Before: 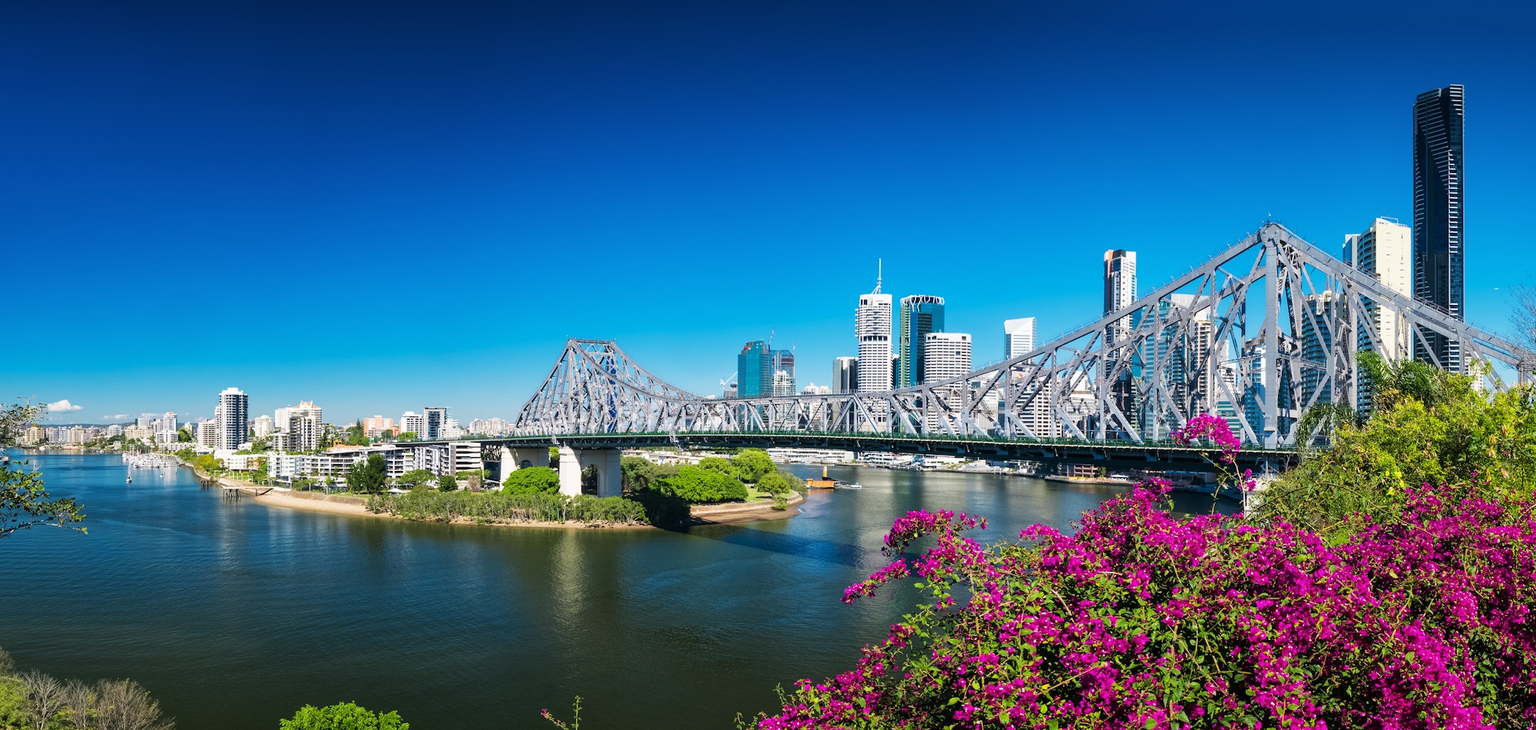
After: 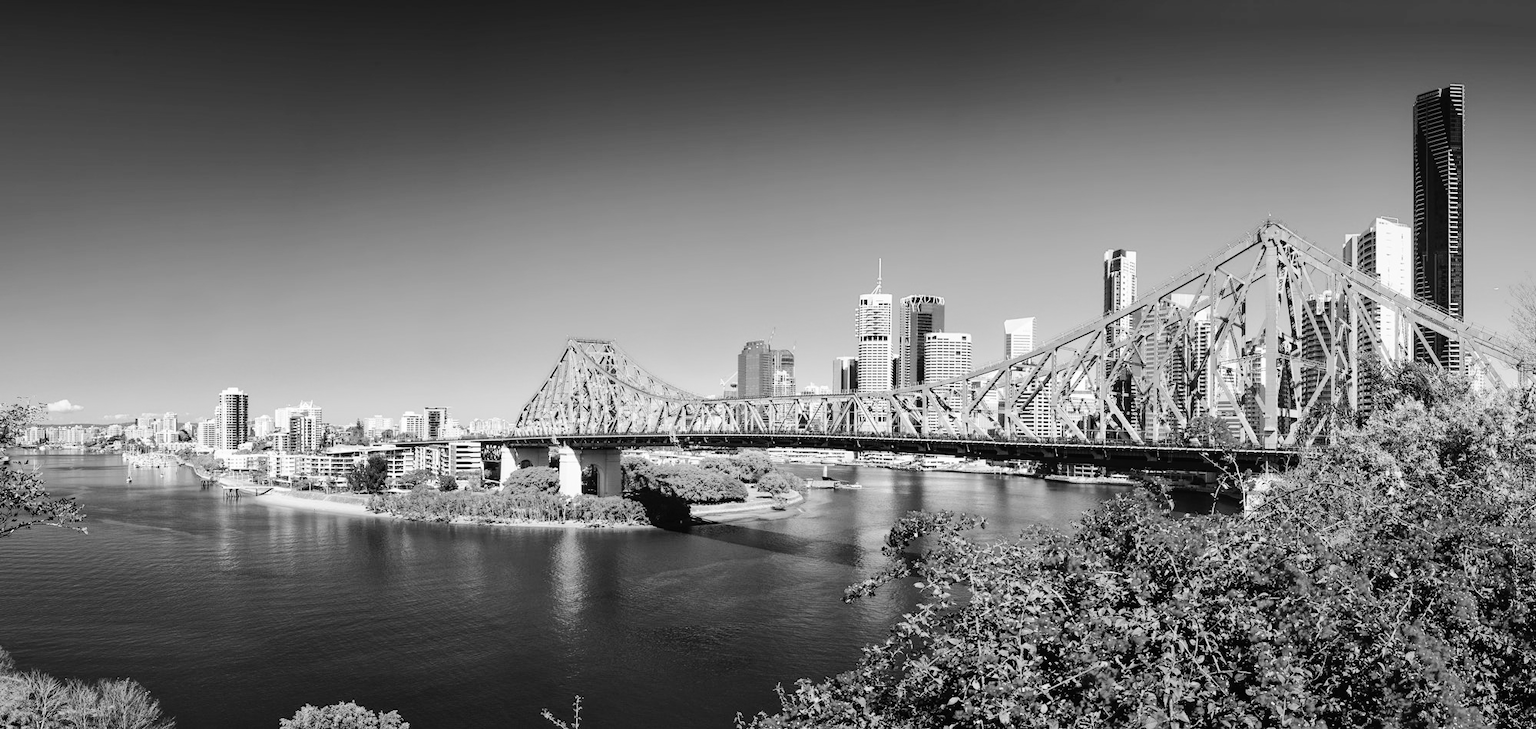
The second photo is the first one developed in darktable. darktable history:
tone curve: curves: ch0 [(0, 0) (0.003, 0.014) (0.011, 0.017) (0.025, 0.023) (0.044, 0.035) (0.069, 0.04) (0.1, 0.062) (0.136, 0.099) (0.177, 0.152) (0.224, 0.214) (0.277, 0.291) (0.335, 0.383) (0.399, 0.487) (0.468, 0.581) (0.543, 0.662) (0.623, 0.738) (0.709, 0.802) (0.801, 0.871) (0.898, 0.936) (1, 1)], preserve colors none
monochrome: on, module defaults
